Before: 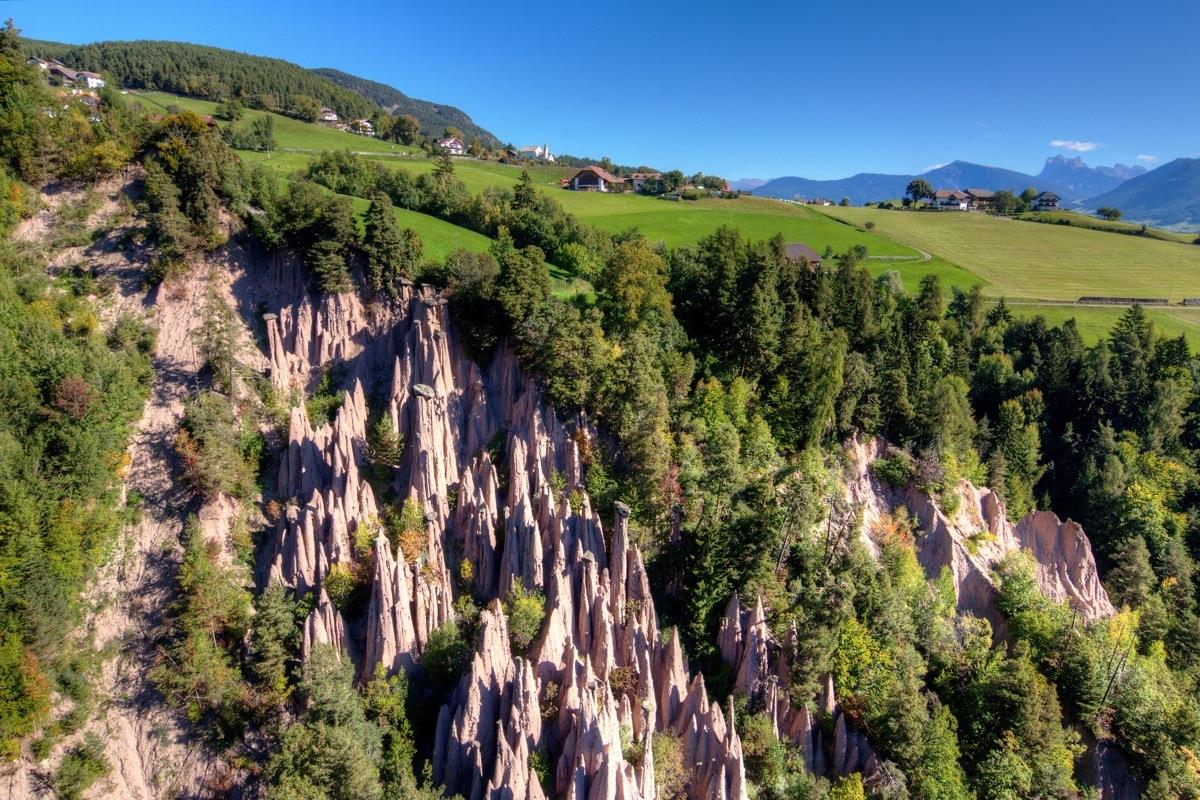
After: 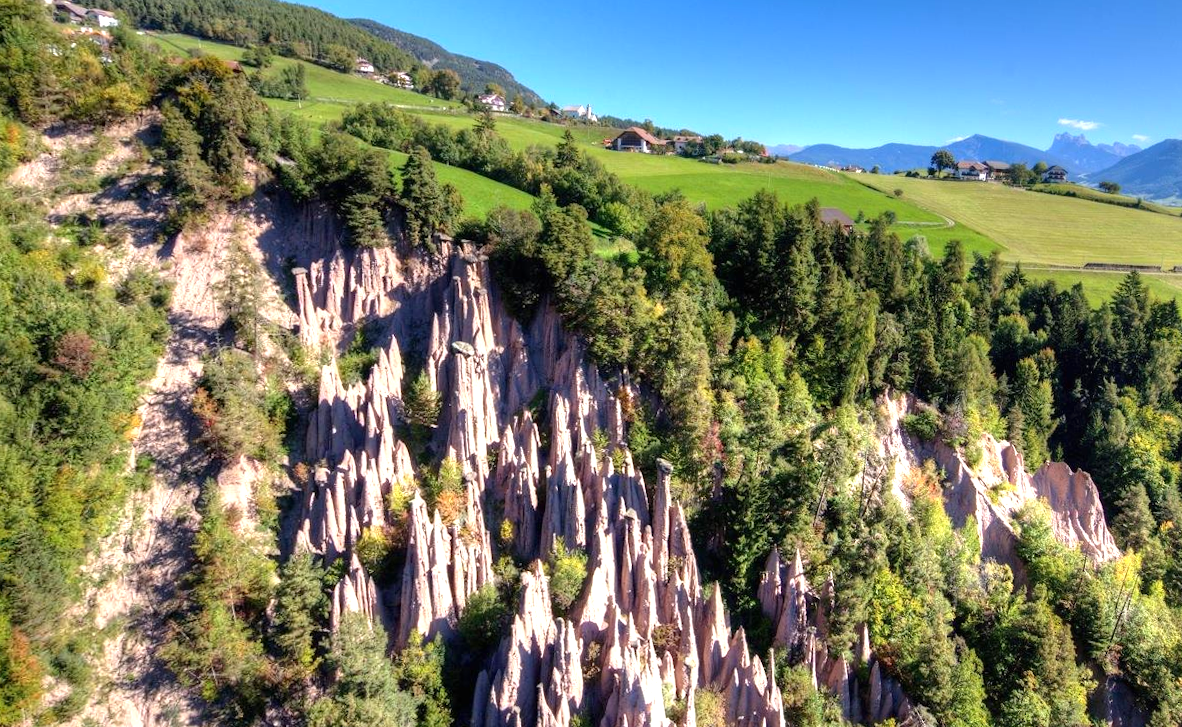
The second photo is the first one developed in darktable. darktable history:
shadows and highlights: shadows 12, white point adjustment 1.2, highlights -0.36, soften with gaussian
exposure: black level correction 0, exposure 0.6 EV, compensate exposure bias true, compensate highlight preservation false
rotate and perspective: rotation -0.013°, lens shift (vertical) -0.027, lens shift (horizontal) 0.178, crop left 0.016, crop right 0.989, crop top 0.082, crop bottom 0.918
